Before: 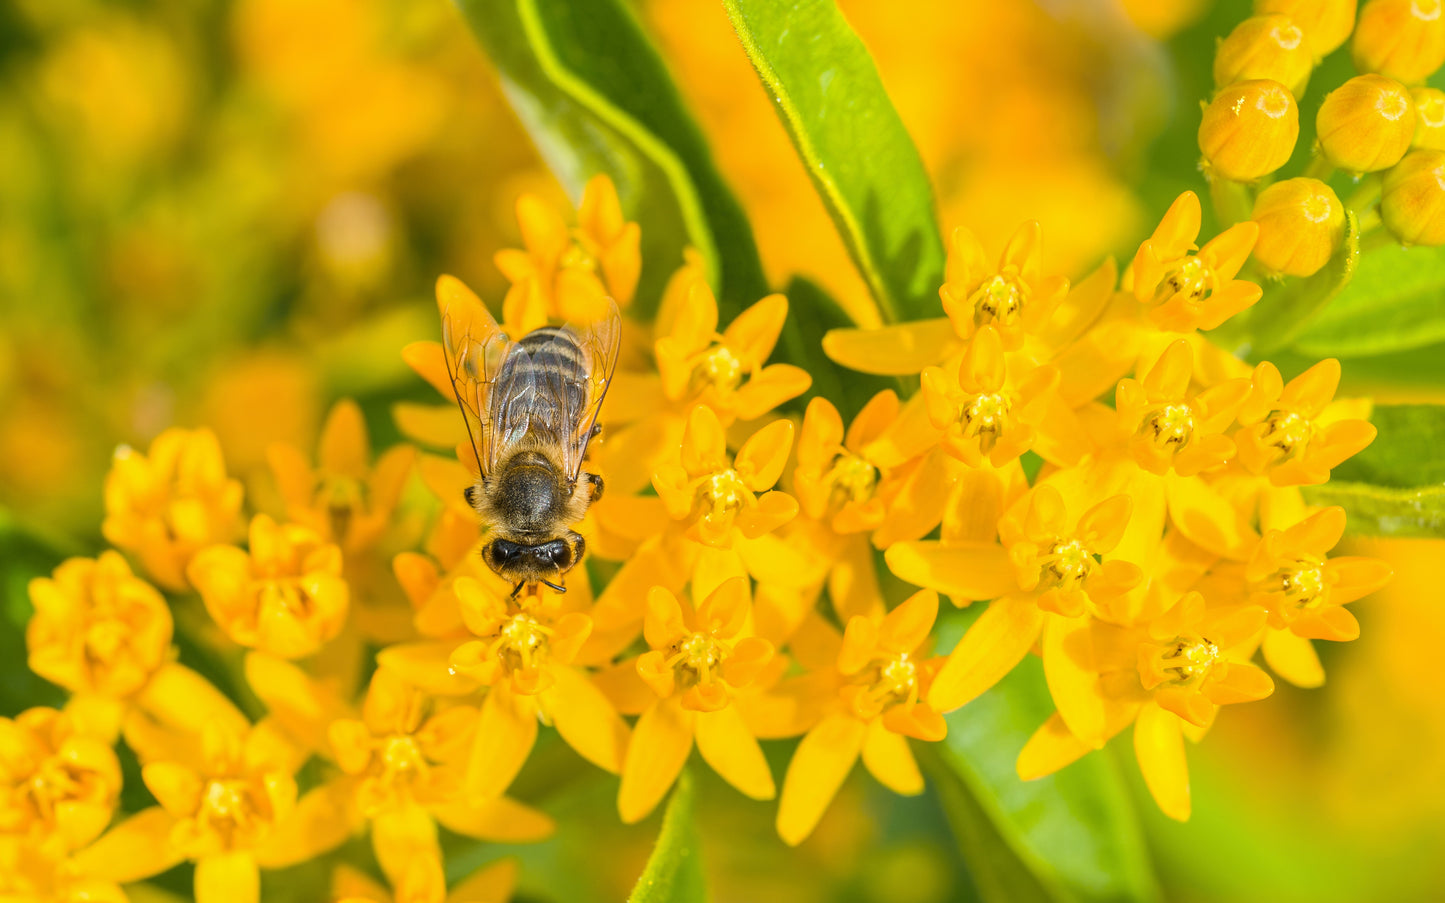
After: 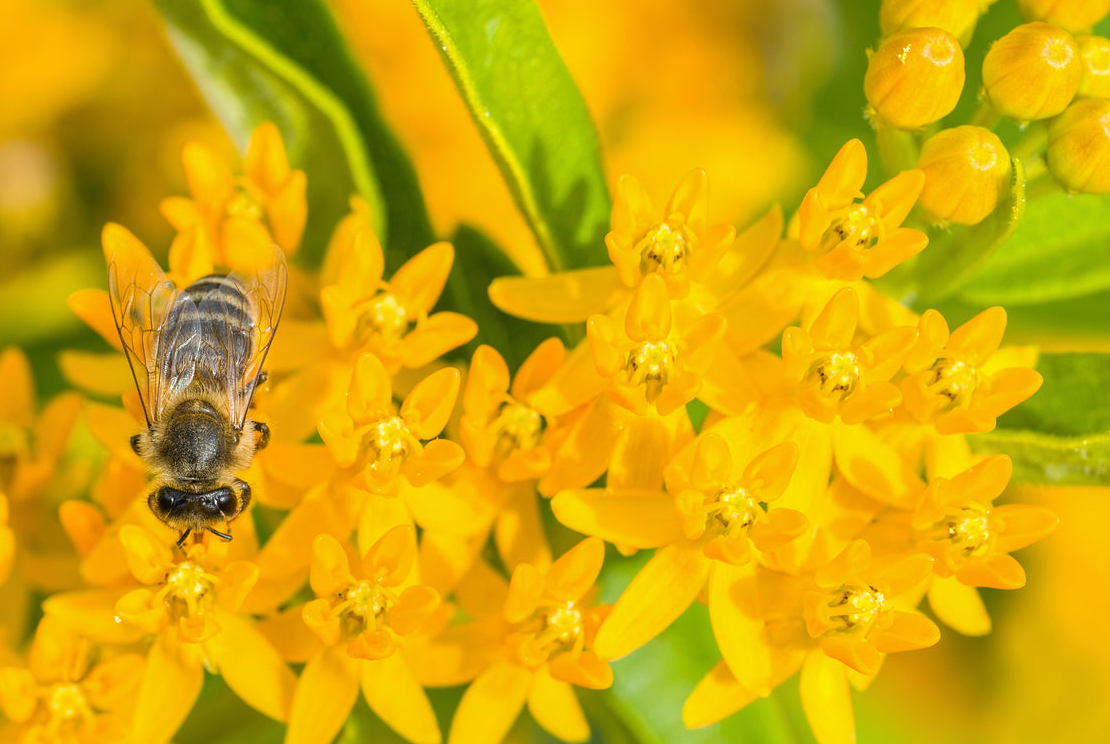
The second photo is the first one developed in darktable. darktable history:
crop: left 23.166%, top 5.836%, bottom 11.761%
